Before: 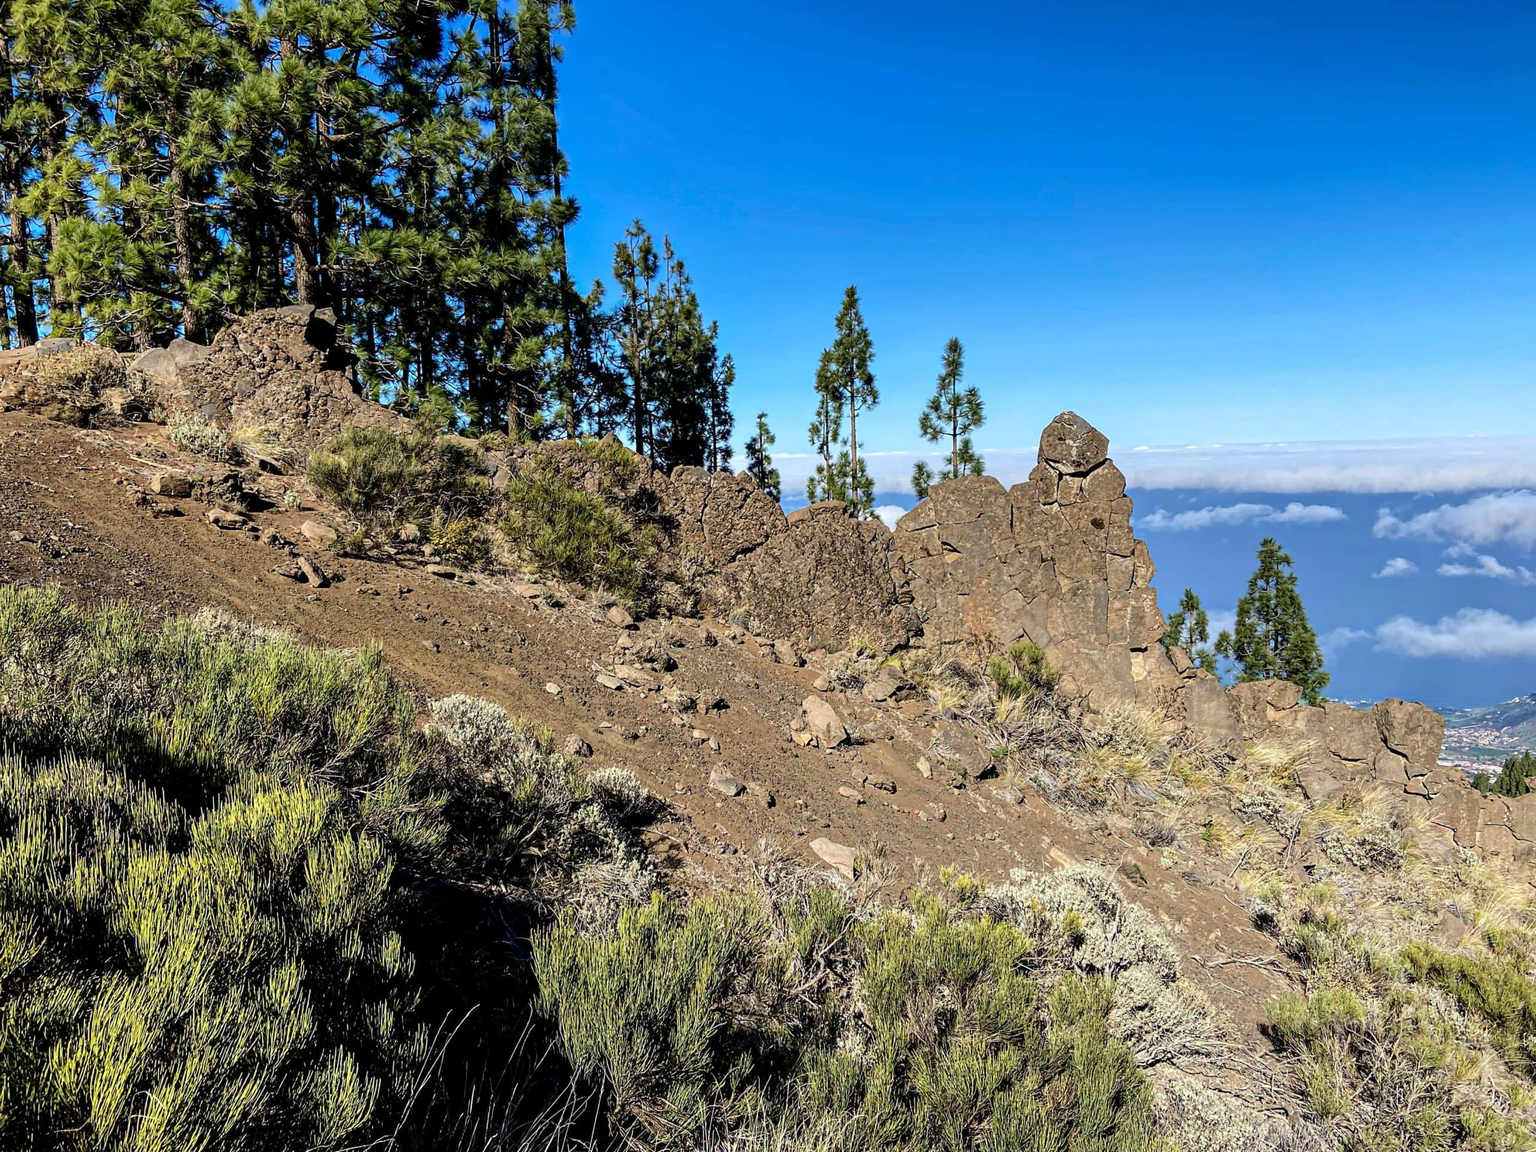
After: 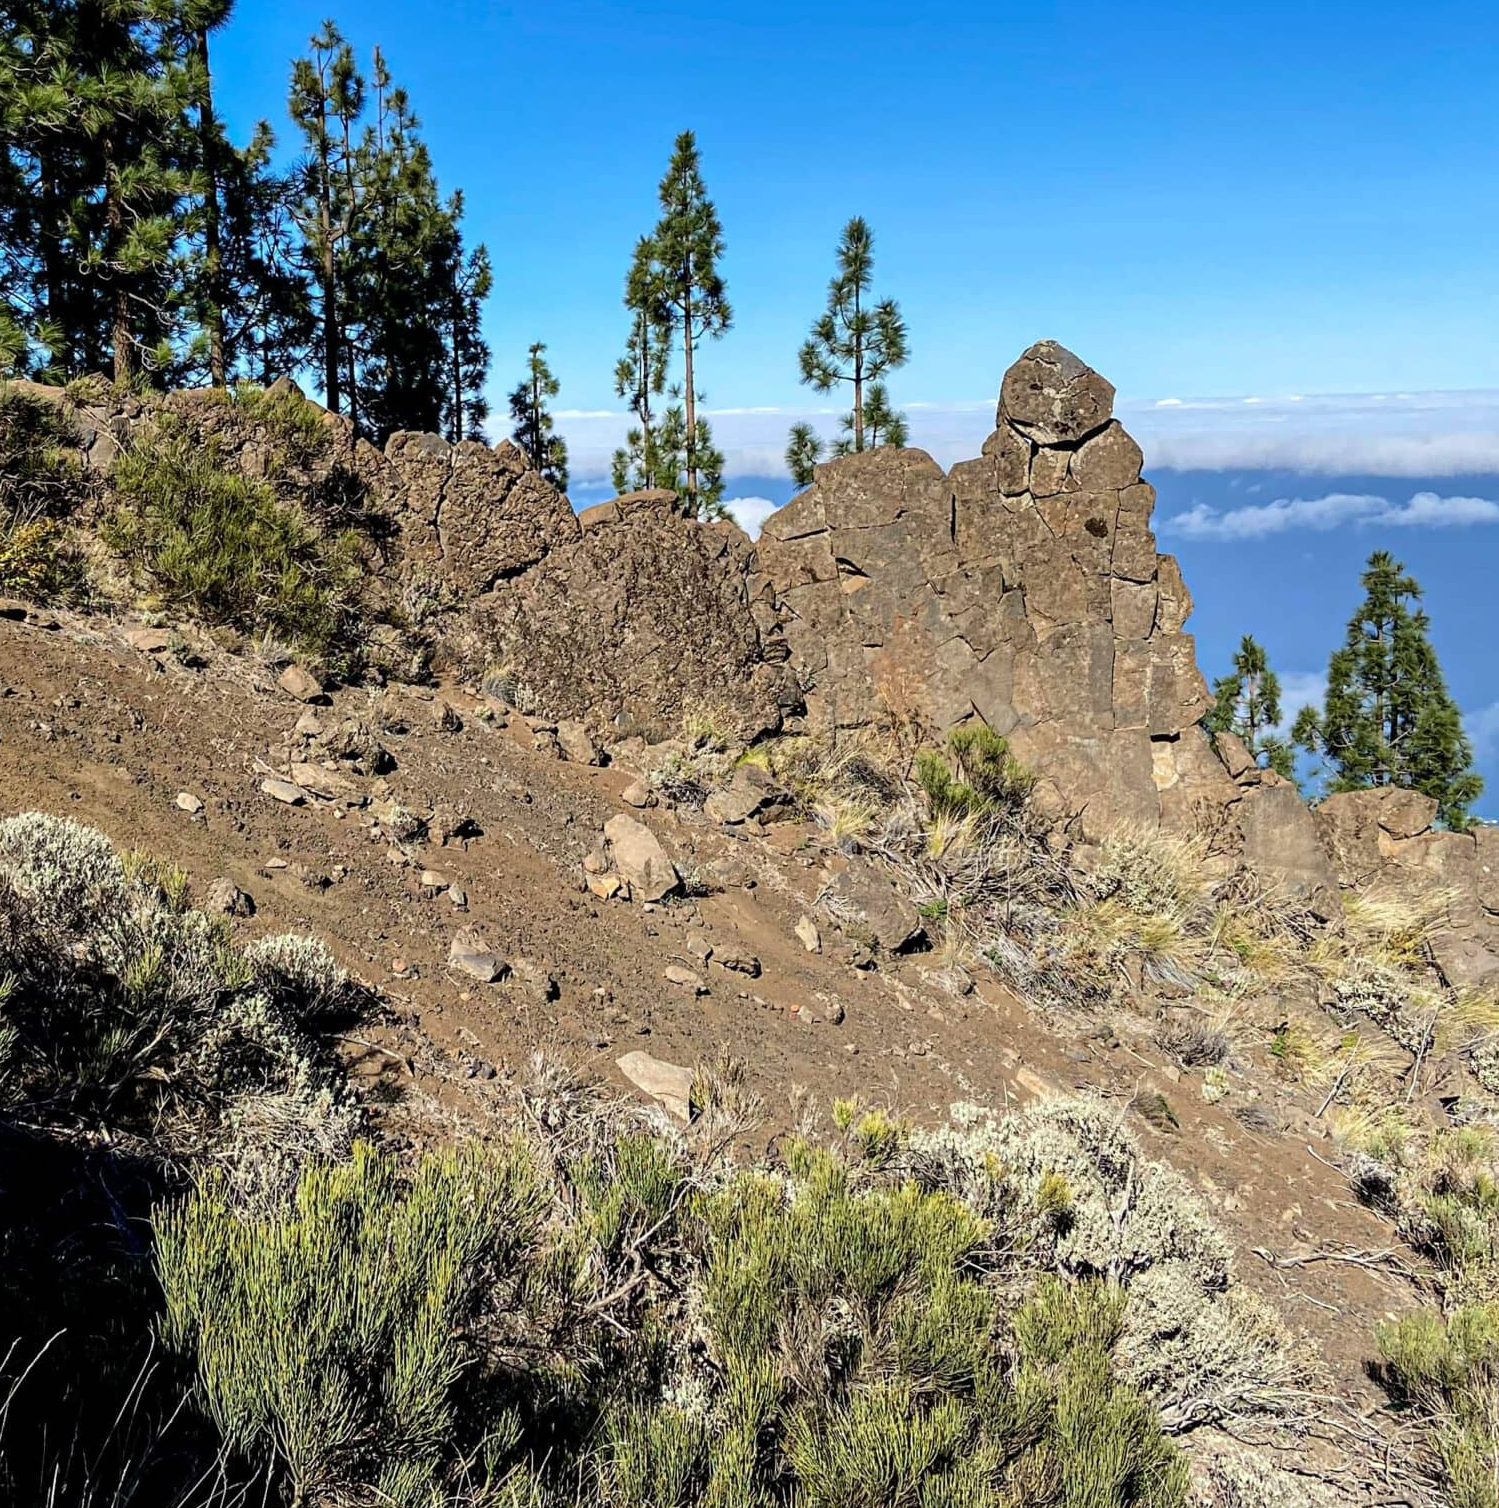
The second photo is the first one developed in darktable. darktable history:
crop and rotate: left 28.648%, top 17.978%, right 12.762%, bottom 3.455%
